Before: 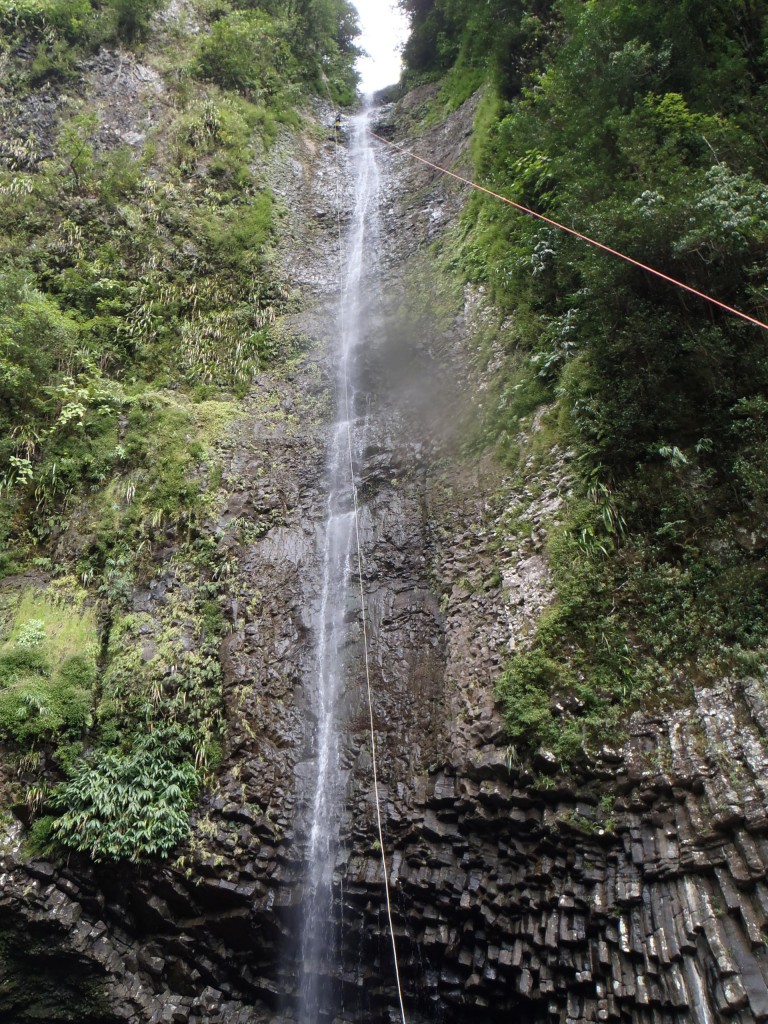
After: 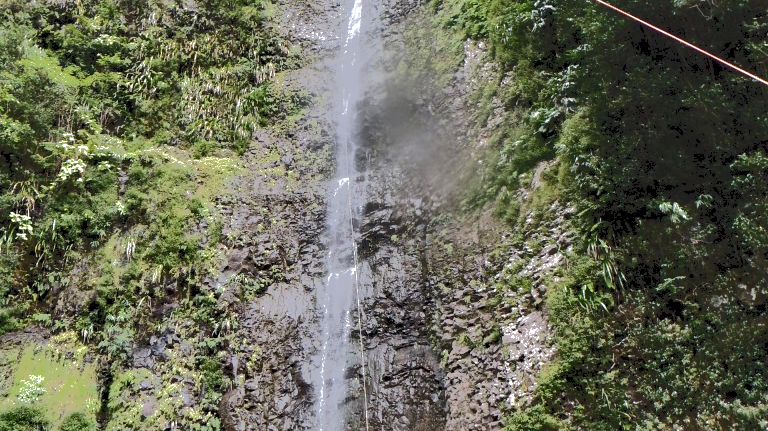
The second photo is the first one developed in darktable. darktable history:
tone curve: curves: ch0 [(0, 0) (0.003, 0.118) (0.011, 0.118) (0.025, 0.122) (0.044, 0.131) (0.069, 0.142) (0.1, 0.155) (0.136, 0.168) (0.177, 0.183) (0.224, 0.216) (0.277, 0.265) (0.335, 0.337) (0.399, 0.415) (0.468, 0.506) (0.543, 0.586) (0.623, 0.665) (0.709, 0.716) (0.801, 0.737) (0.898, 0.744) (1, 1)], color space Lab, independent channels, preserve colors none
crop and rotate: top 23.886%, bottom 33.994%
contrast equalizer: y [[0.6 ×6], [0.55 ×6], [0 ×6], [0 ×6], [0 ×6]]
tone equalizer: edges refinement/feathering 500, mask exposure compensation -1.57 EV, preserve details no
